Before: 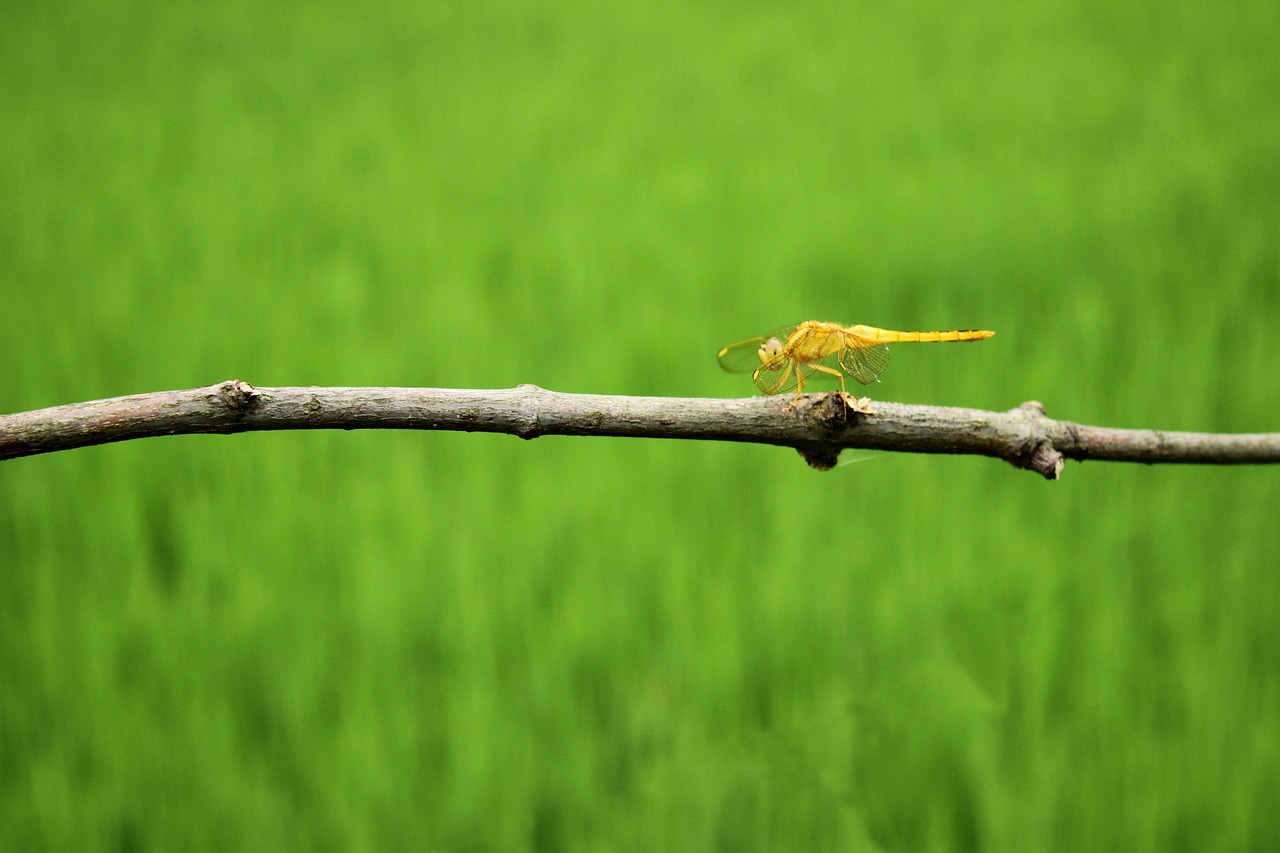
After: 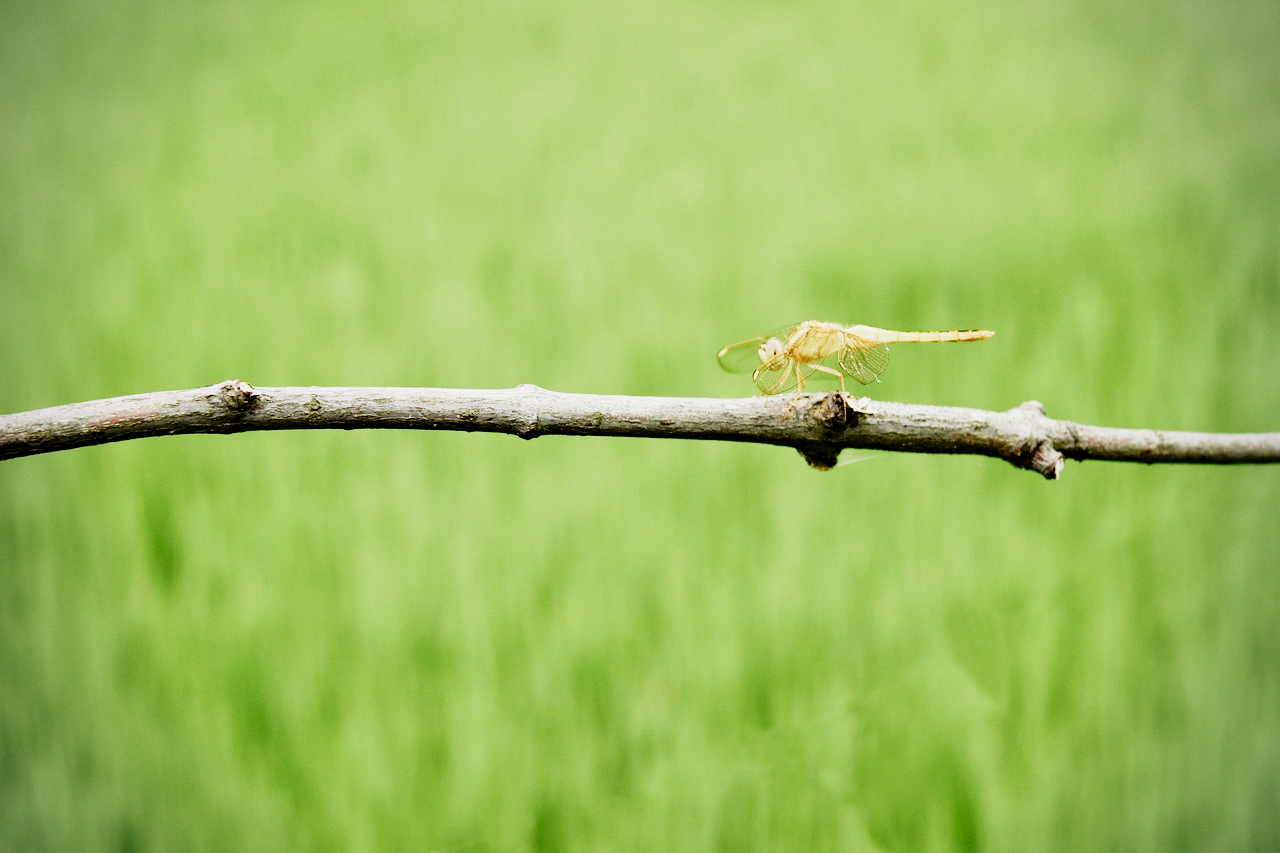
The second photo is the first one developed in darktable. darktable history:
exposure: black level correction 0, exposure 1.199 EV, compensate highlight preservation false
vignetting: fall-off radius 61.2%
filmic rgb: black relative exposure -7.65 EV, white relative exposure 4.56 EV, threshold 5.96 EV, hardness 3.61, preserve chrominance no, color science v4 (2020), contrast in shadows soft, enable highlight reconstruction true
